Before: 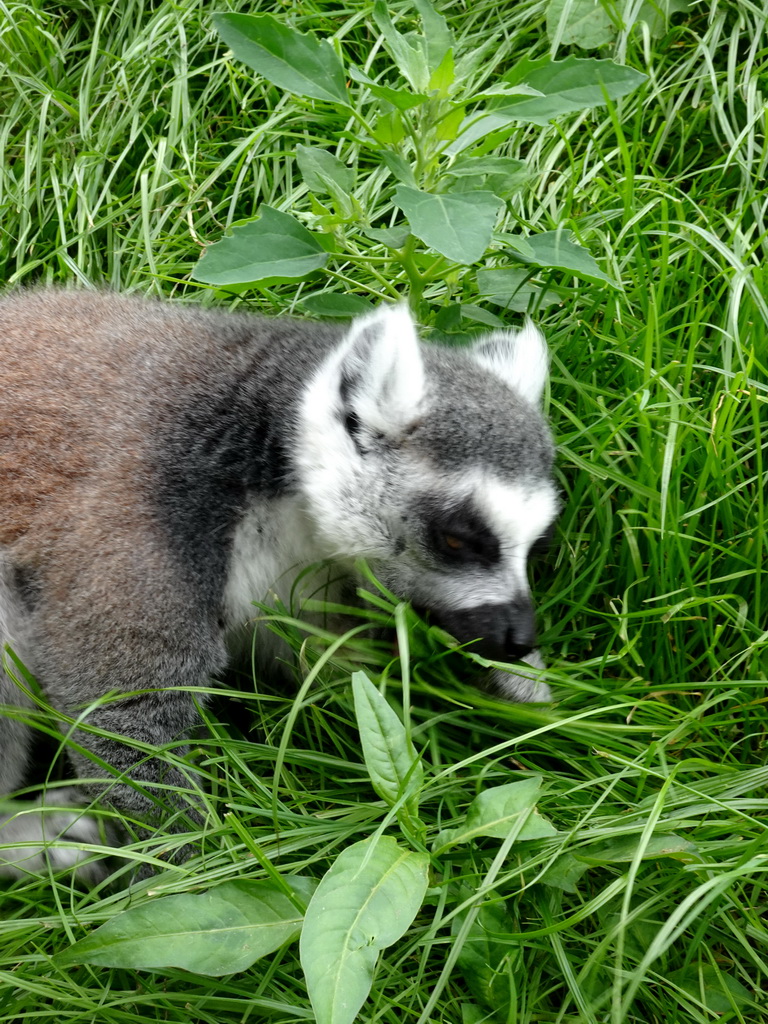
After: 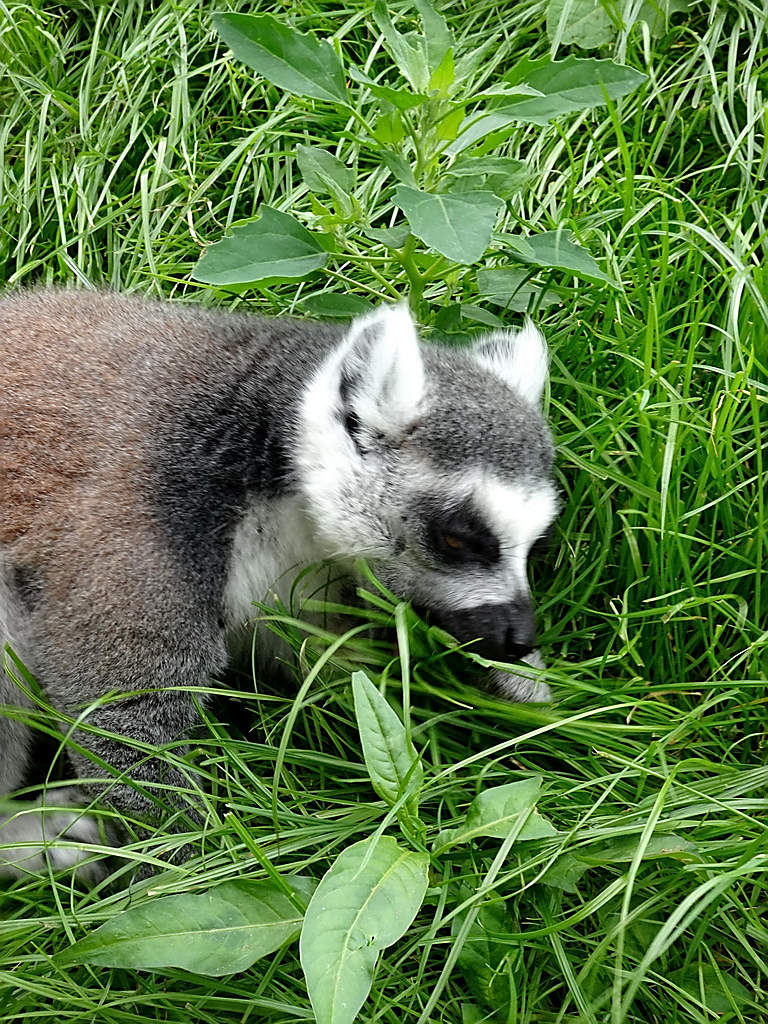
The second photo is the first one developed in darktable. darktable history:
sharpen: radius 1.39, amount 1.234, threshold 0.746
shadows and highlights: shadows 32.05, highlights -31.29, soften with gaussian
